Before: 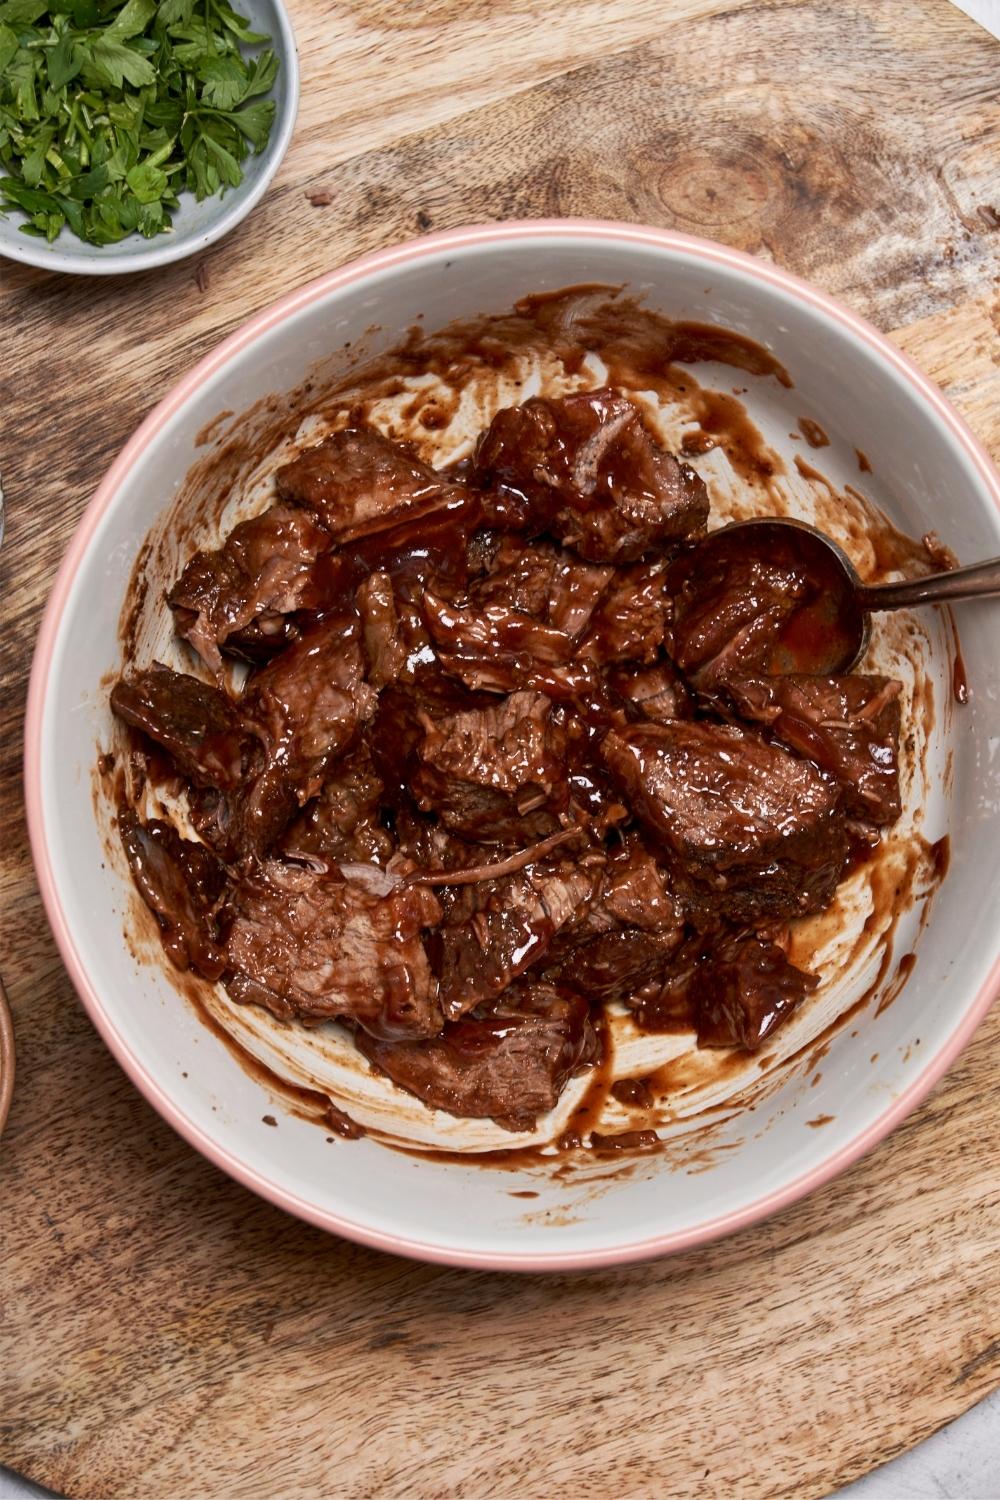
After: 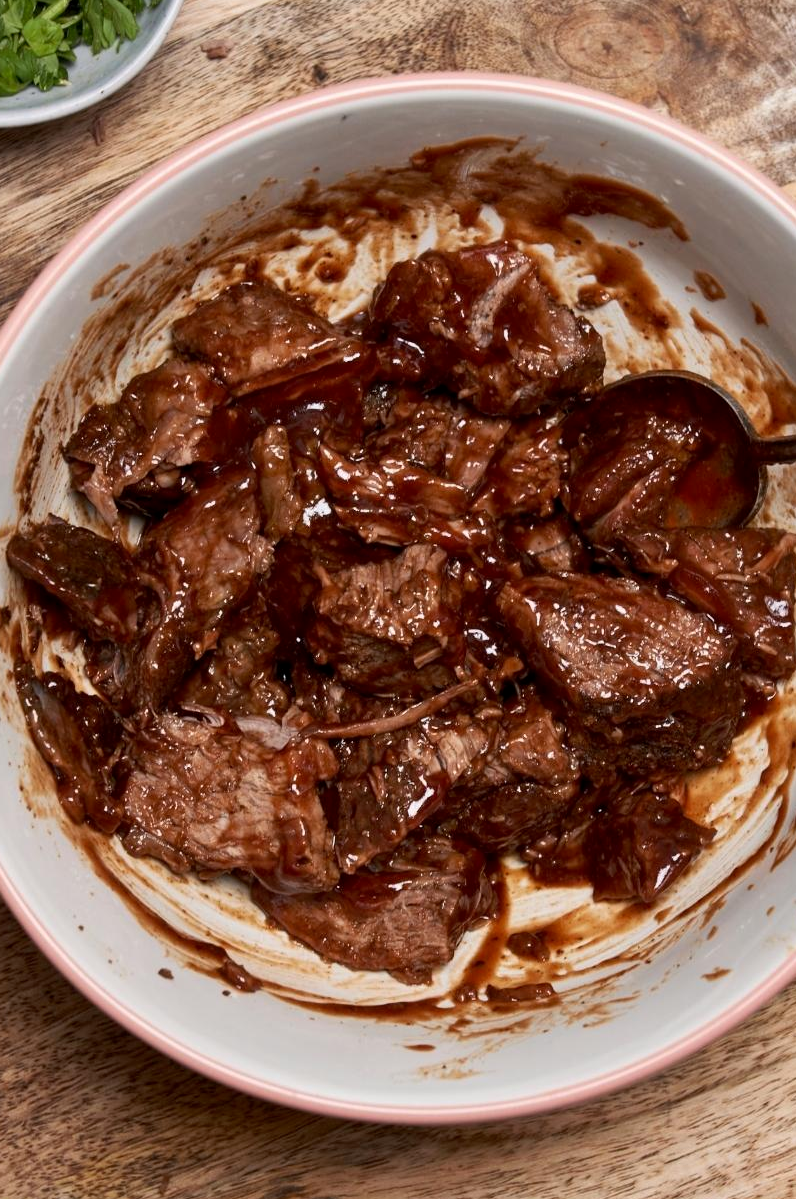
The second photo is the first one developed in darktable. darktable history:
exposure: black level correction 0.001, compensate highlight preservation false
crop and rotate: left 10.401%, top 9.805%, right 9.965%, bottom 10.199%
